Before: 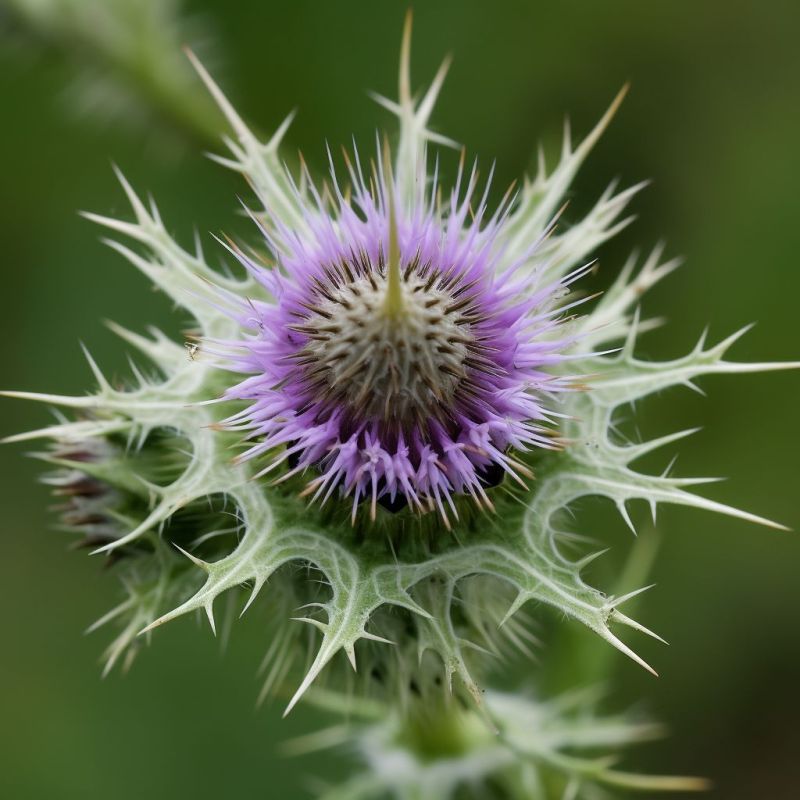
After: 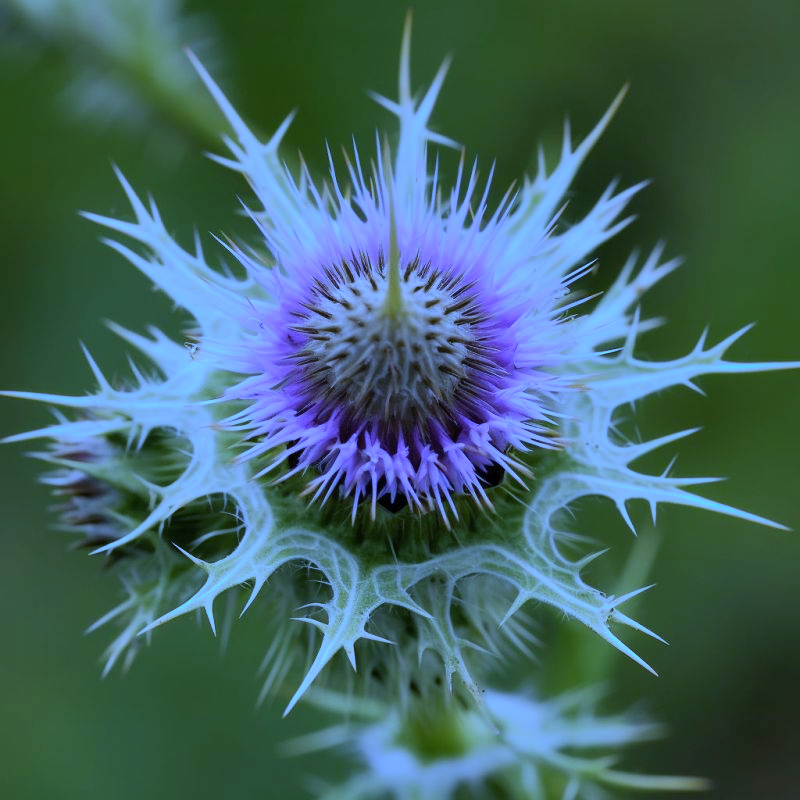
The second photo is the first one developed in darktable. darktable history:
white balance: red 0.766, blue 1.537
shadows and highlights: shadows 25, highlights -70
